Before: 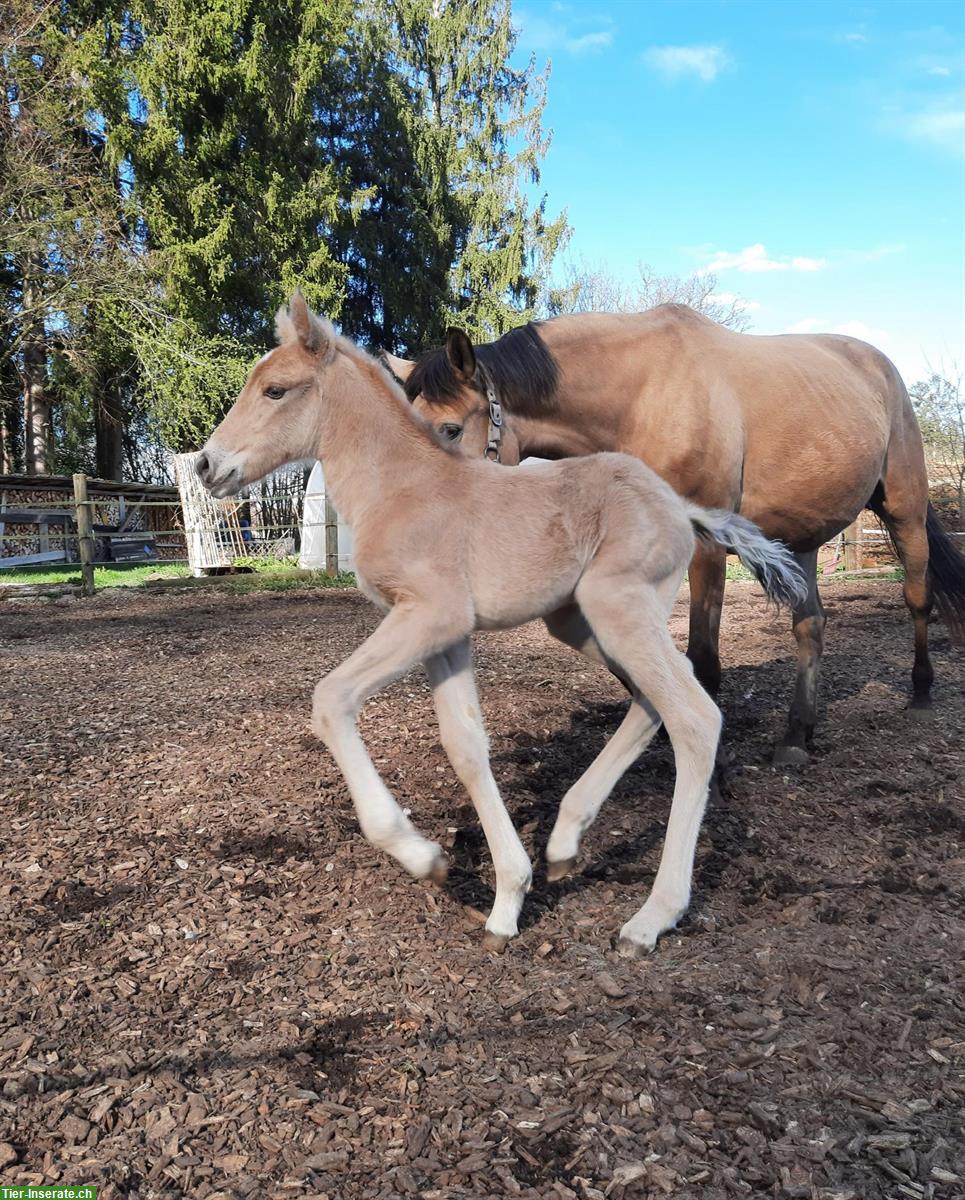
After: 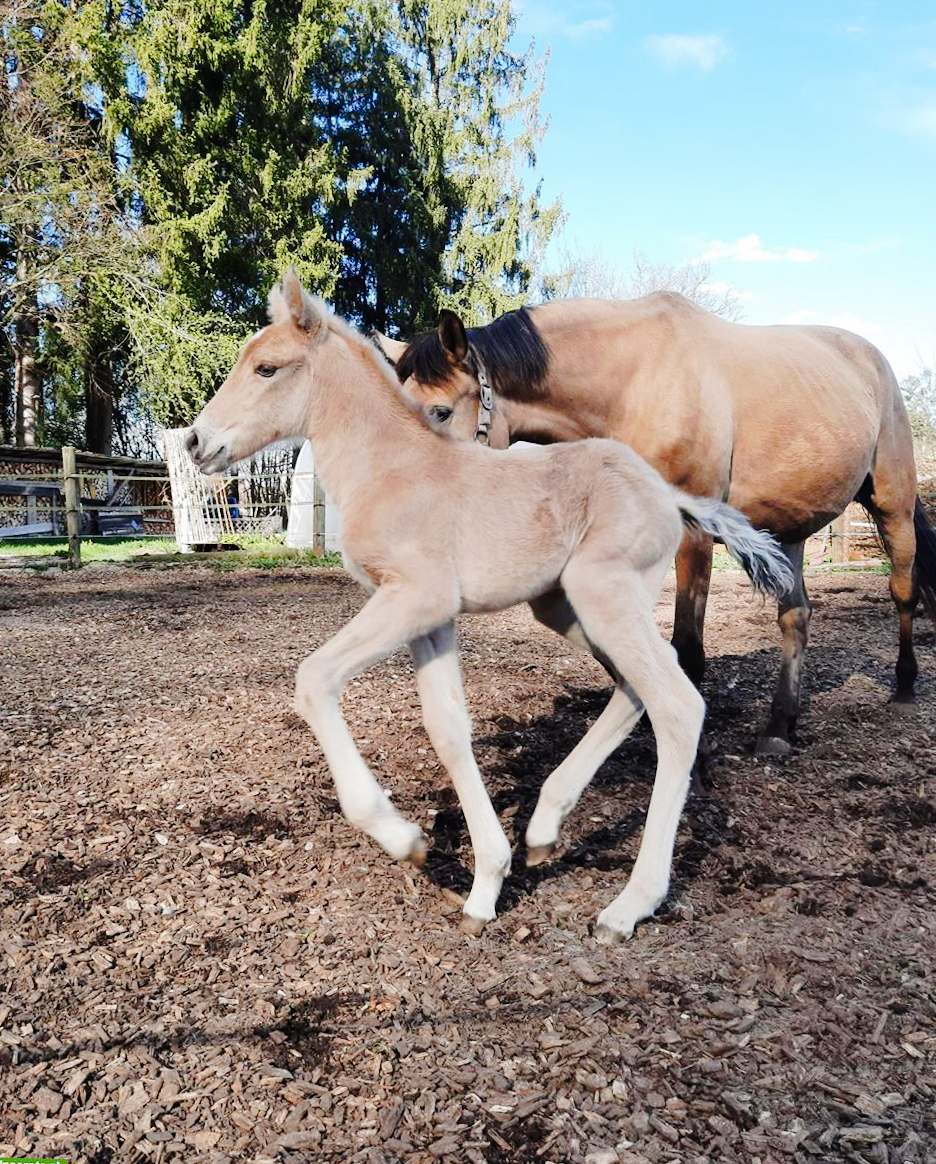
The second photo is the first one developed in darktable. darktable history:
tone curve: curves: ch0 [(0, 0) (0.003, 0.002) (0.011, 0.007) (0.025, 0.014) (0.044, 0.023) (0.069, 0.033) (0.1, 0.052) (0.136, 0.081) (0.177, 0.134) (0.224, 0.205) (0.277, 0.296) (0.335, 0.401) (0.399, 0.501) (0.468, 0.589) (0.543, 0.658) (0.623, 0.738) (0.709, 0.804) (0.801, 0.871) (0.898, 0.93) (1, 1)], preserve colors none
crop and rotate: angle -1.43°
